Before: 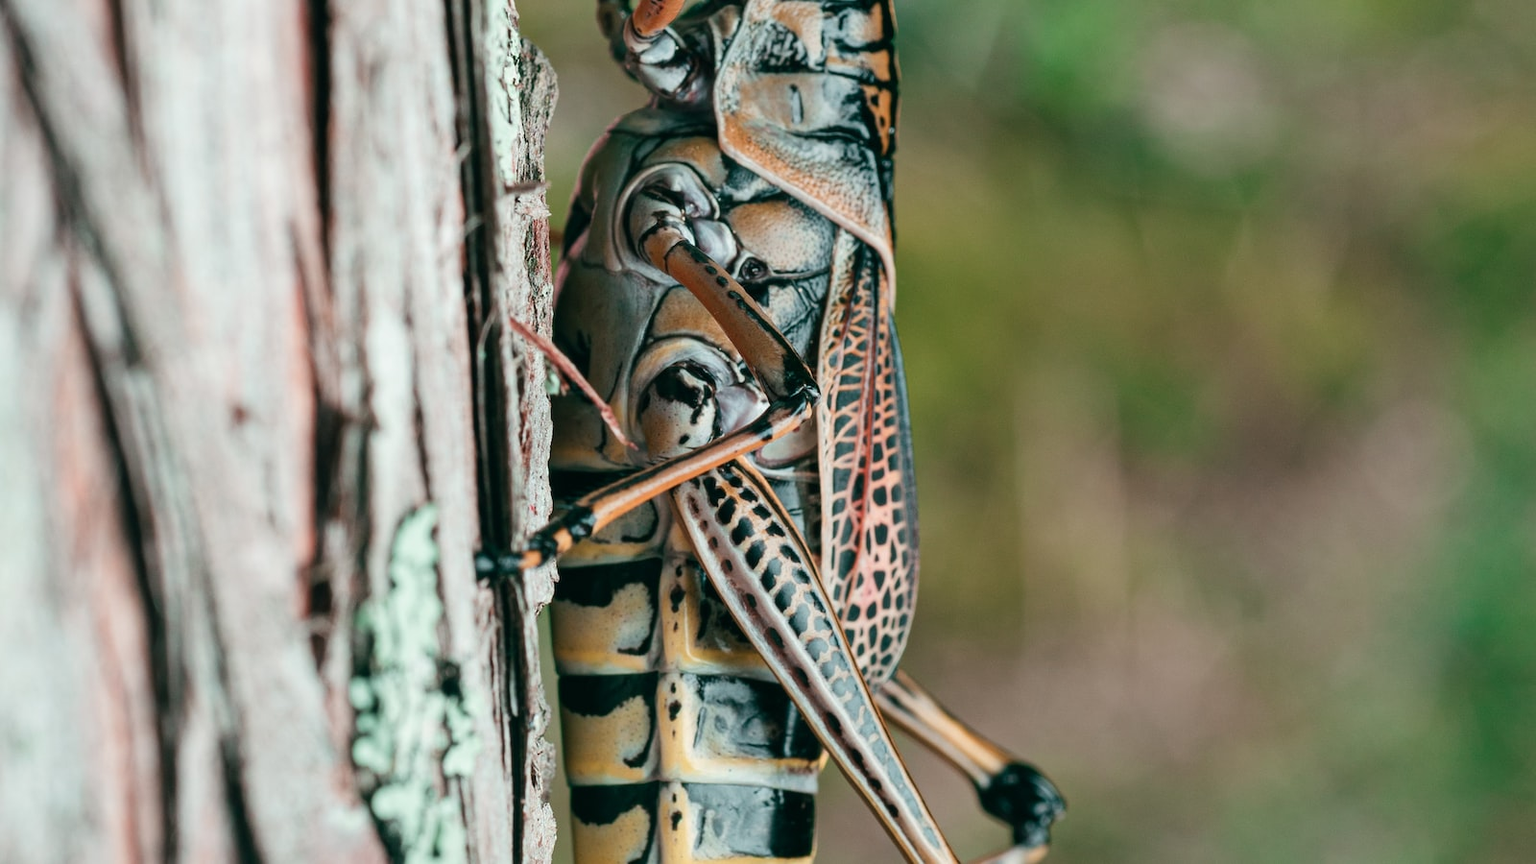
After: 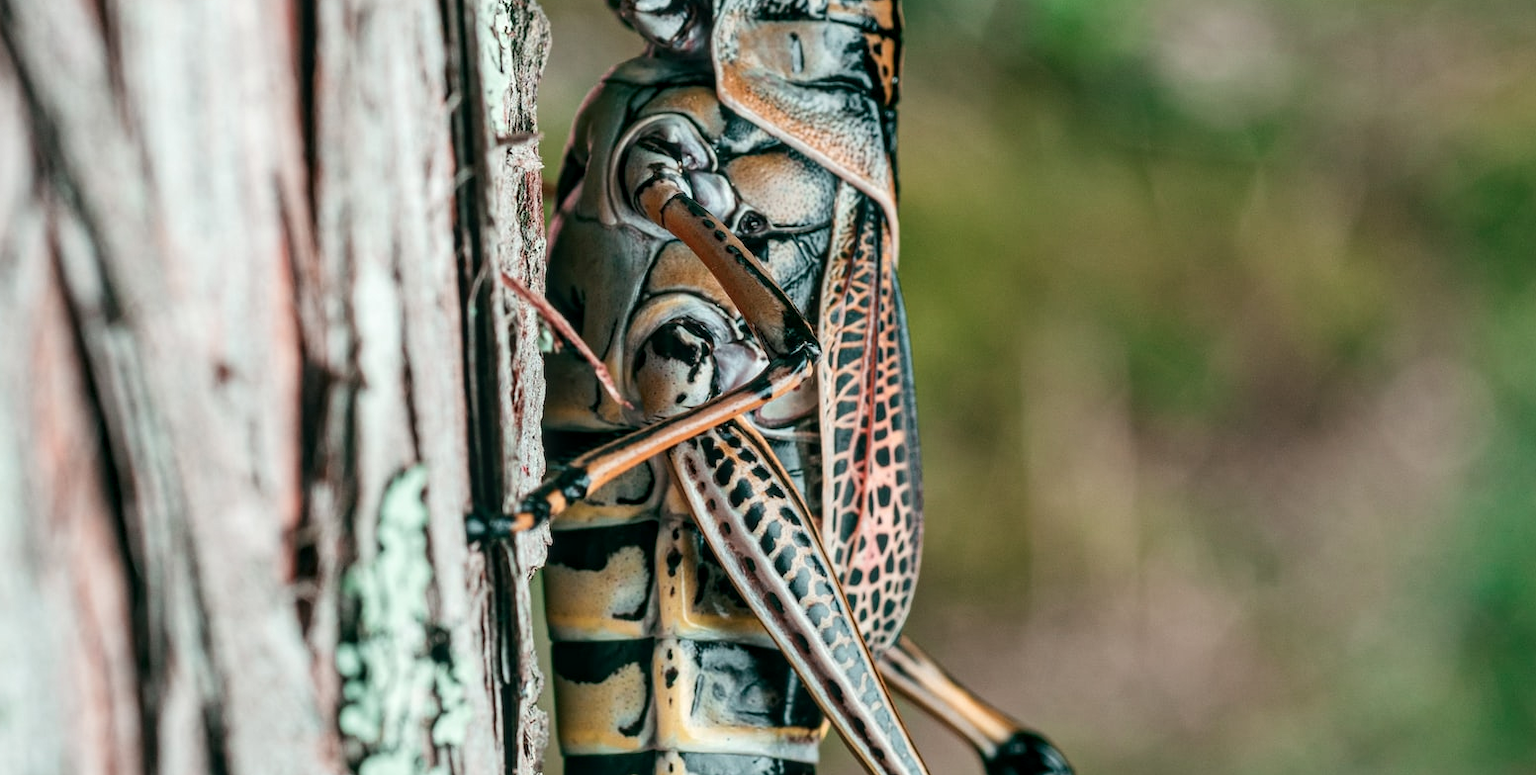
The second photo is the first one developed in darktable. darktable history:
color balance: on, module defaults
contrast brightness saturation: contrast 0.08, saturation 0.02
local contrast: detail 130%
crop: left 1.507%, top 6.147%, right 1.379%, bottom 6.637%
exposure: exposure 0.014 EV, compensate highlight preservation false
